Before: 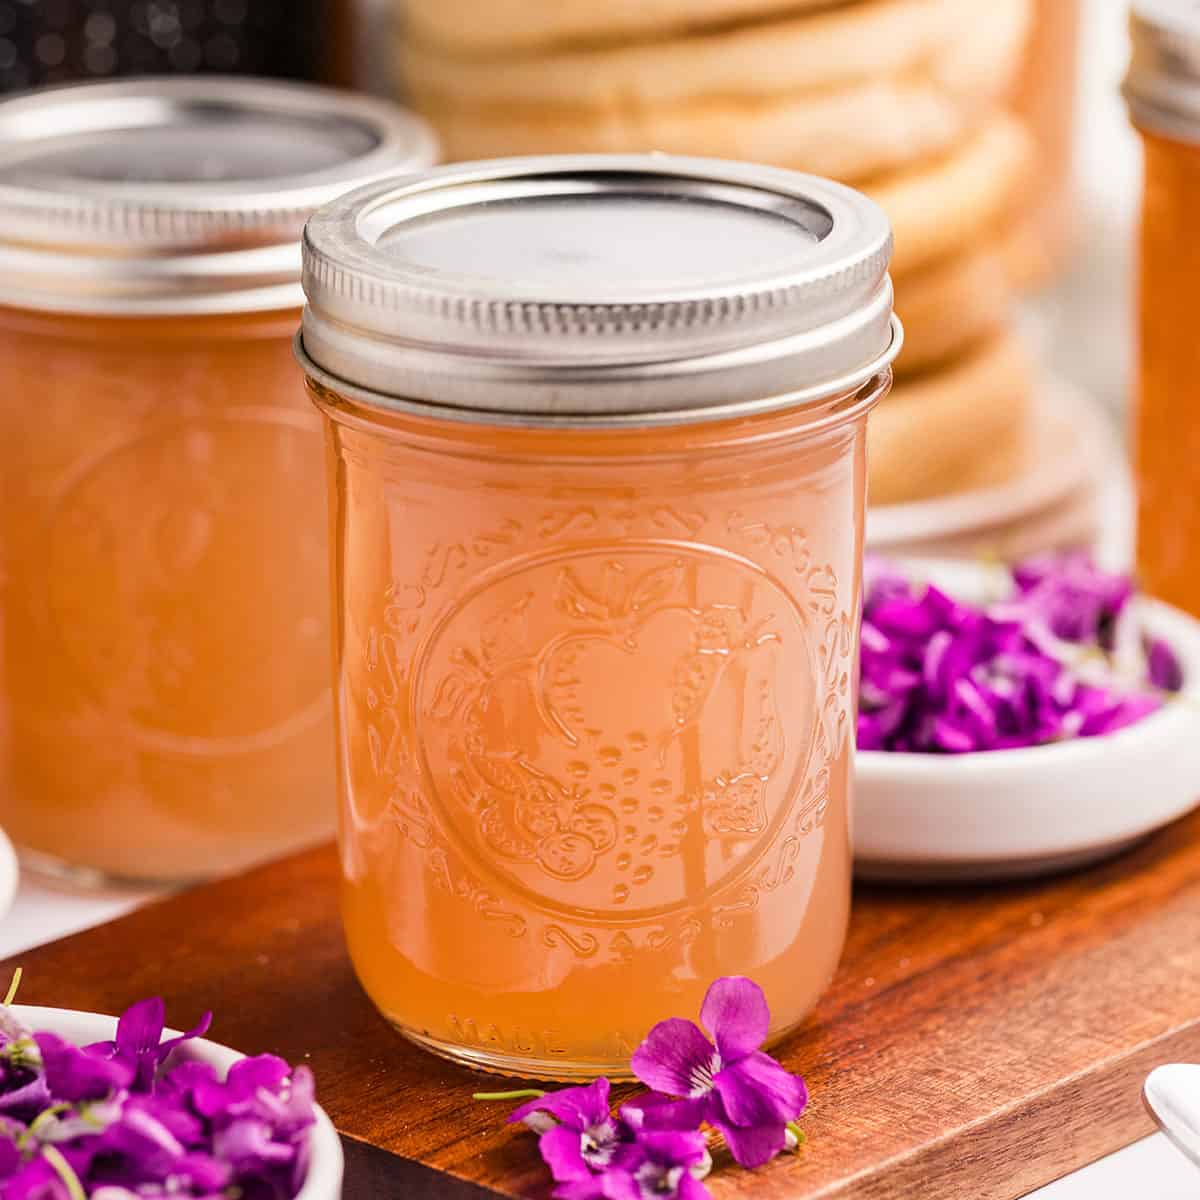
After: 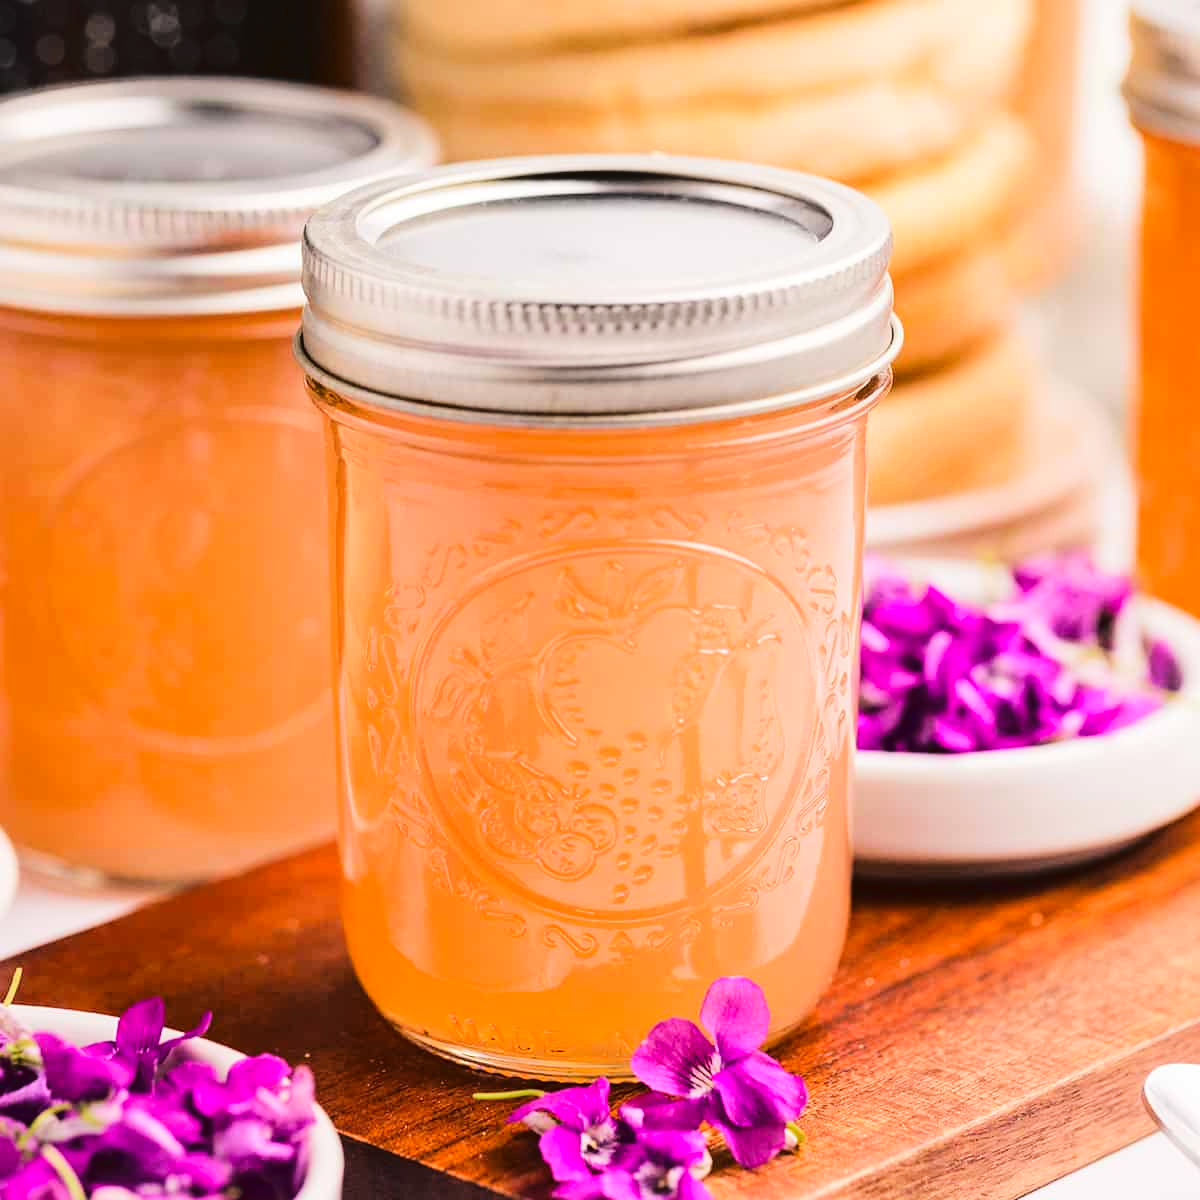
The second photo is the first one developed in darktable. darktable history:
tone curve: curves: ch0 [(0, 0) (0.003, 0.044) (0.011, 0.045) (0.025, 0.048) (0.044, 0.051) (0.069, 0.065) (0.1, 0.08) (0.136, 0.108) (0.177, 0.152) (0.224, 0.216) (0.277, 0.305) (0.335, 0.392) (0.399, 0.481) (0.468, 0.579) (0.543, 0.658) (0.623, 0.729) (0.709, 0.8) (0.801, 0.867) (0.898, 0.93) (1, 1)], color space Lab, linked channels, preserve colors none
